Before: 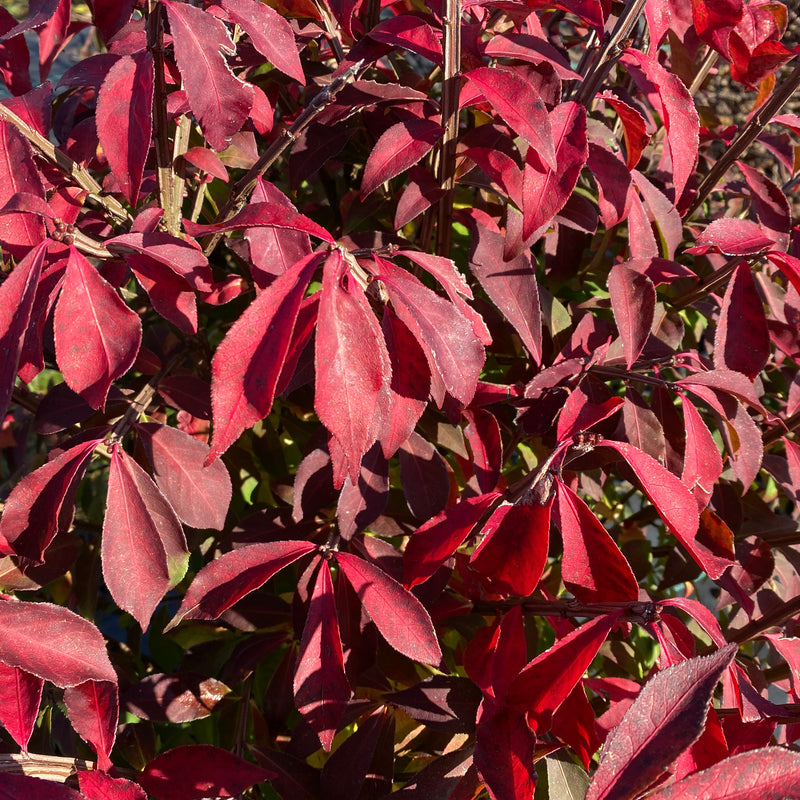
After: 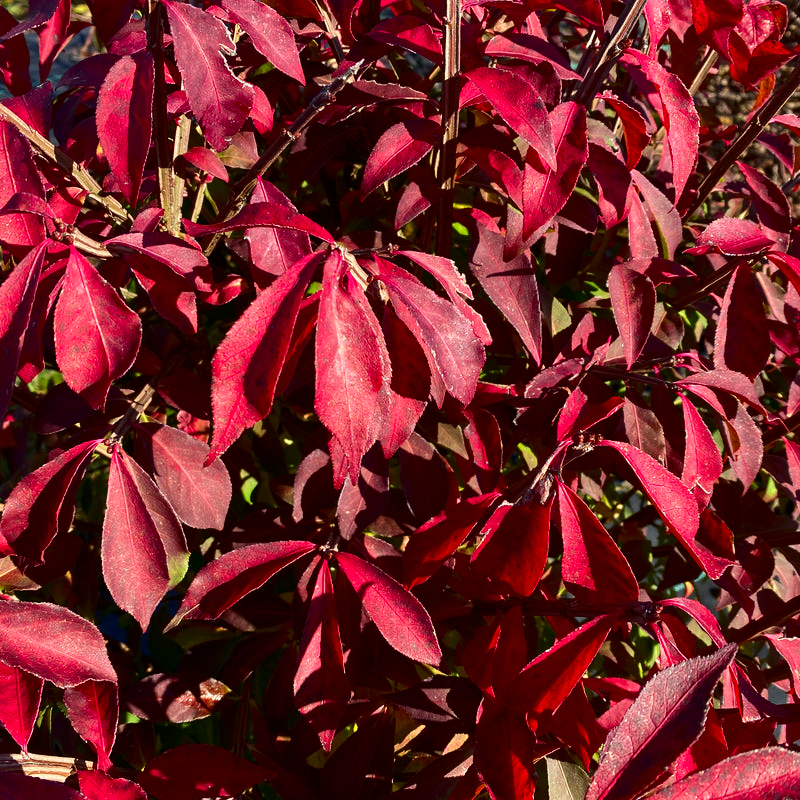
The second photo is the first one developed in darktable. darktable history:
contrast brightness saturation: contrast 0.188, brightness -0.103, saturation 0.214
